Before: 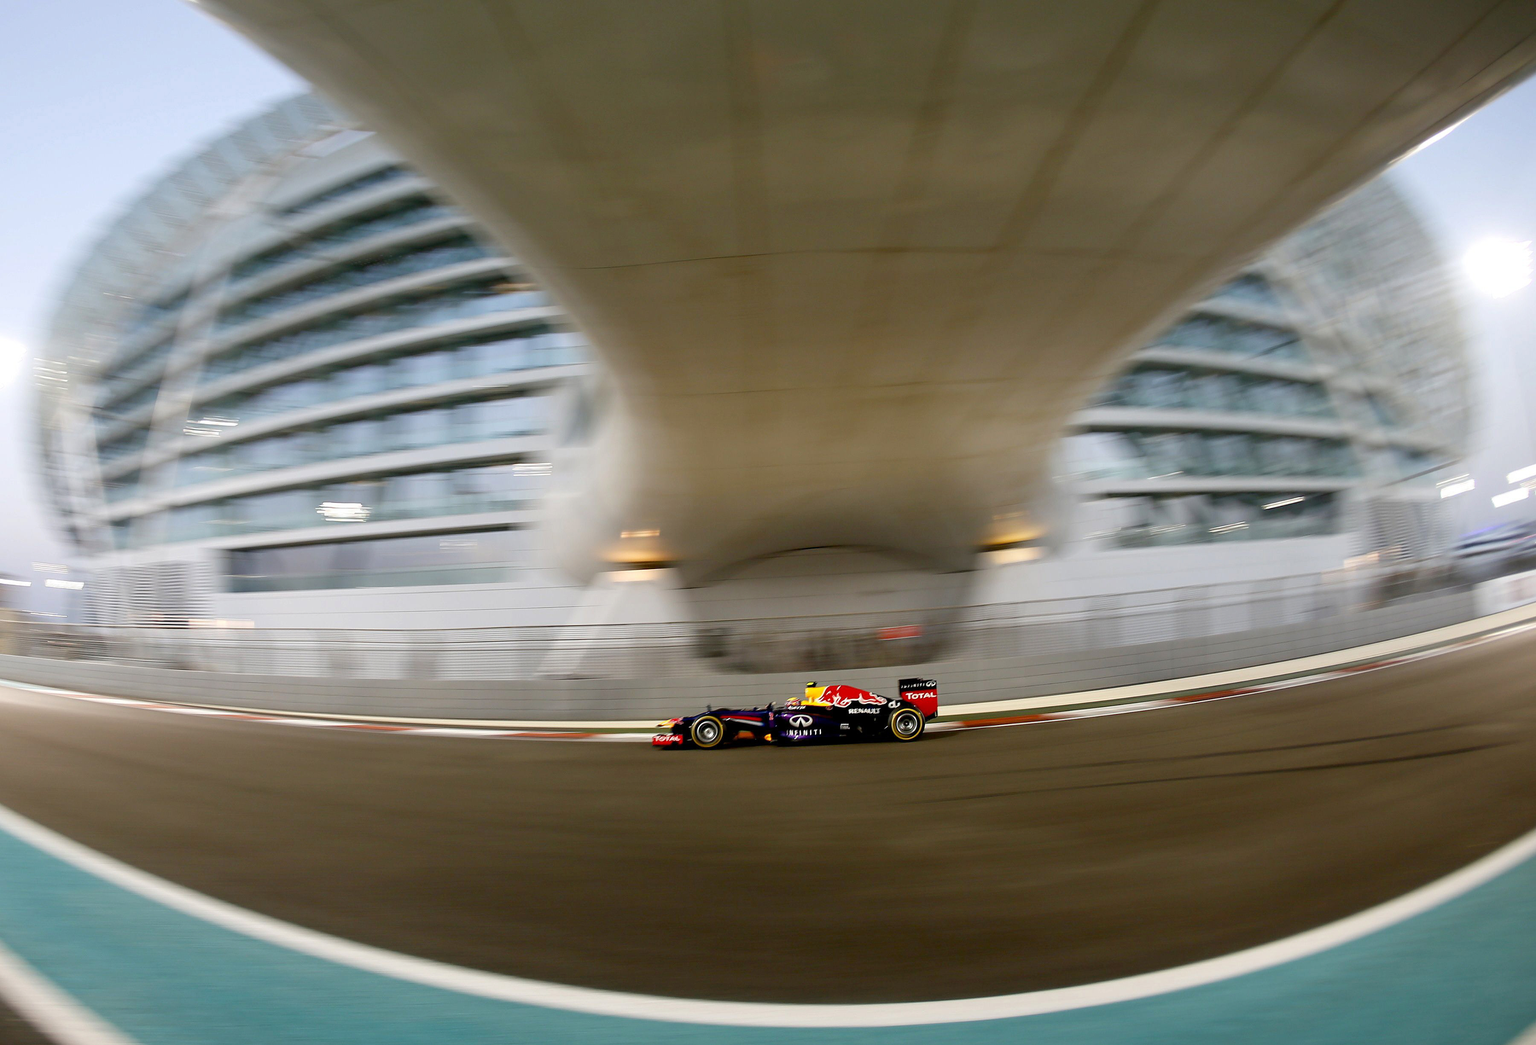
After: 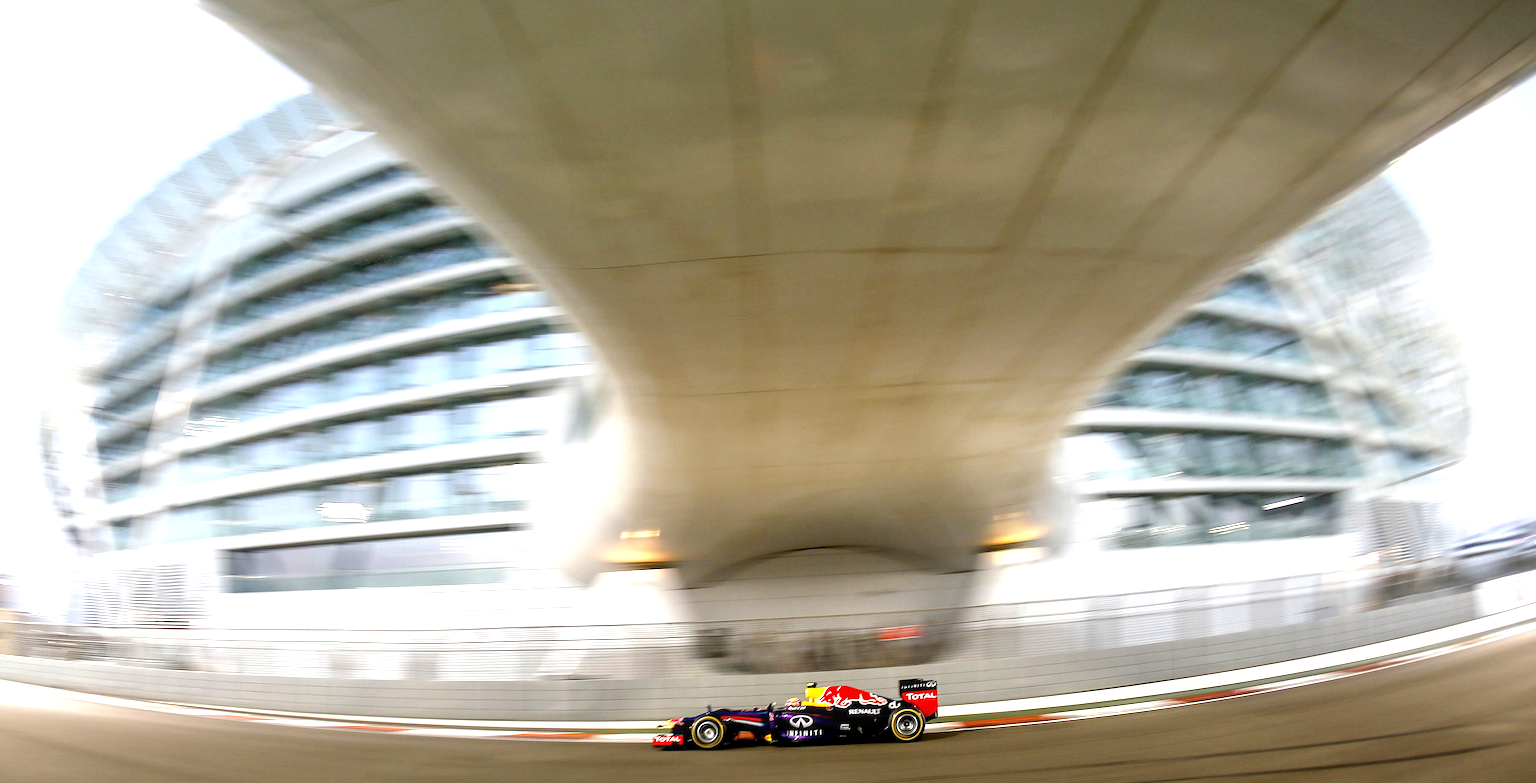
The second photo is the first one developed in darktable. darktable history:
crop: bottom 24.99%
local contrast: on, module defaults
exposure: exposure 1 EV, compensate highlight preservation false
